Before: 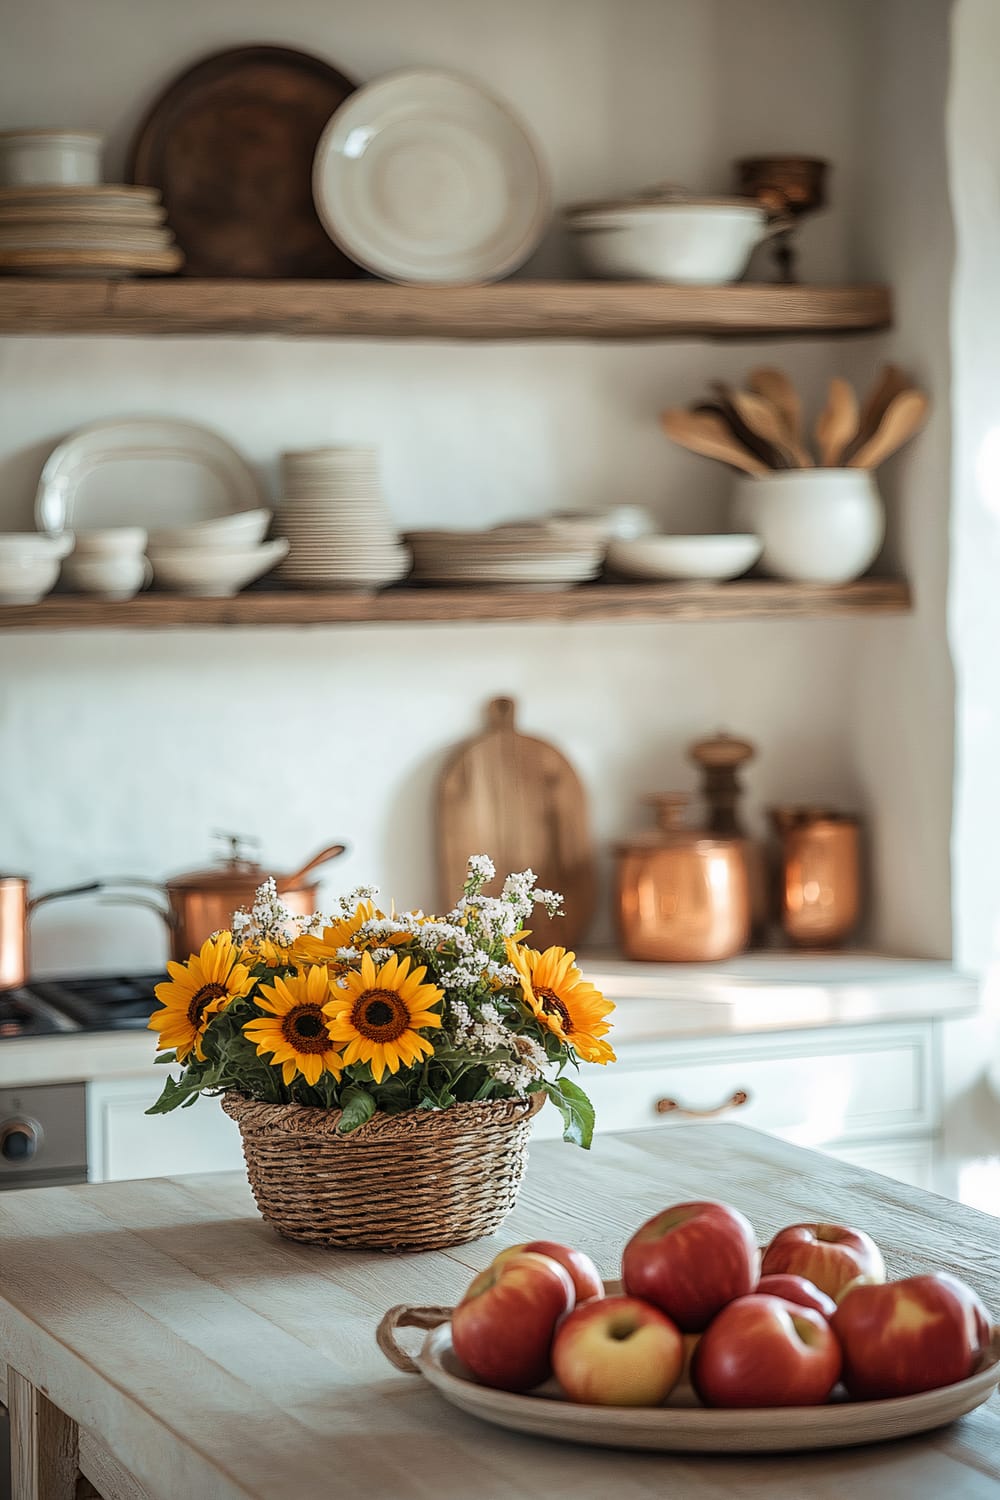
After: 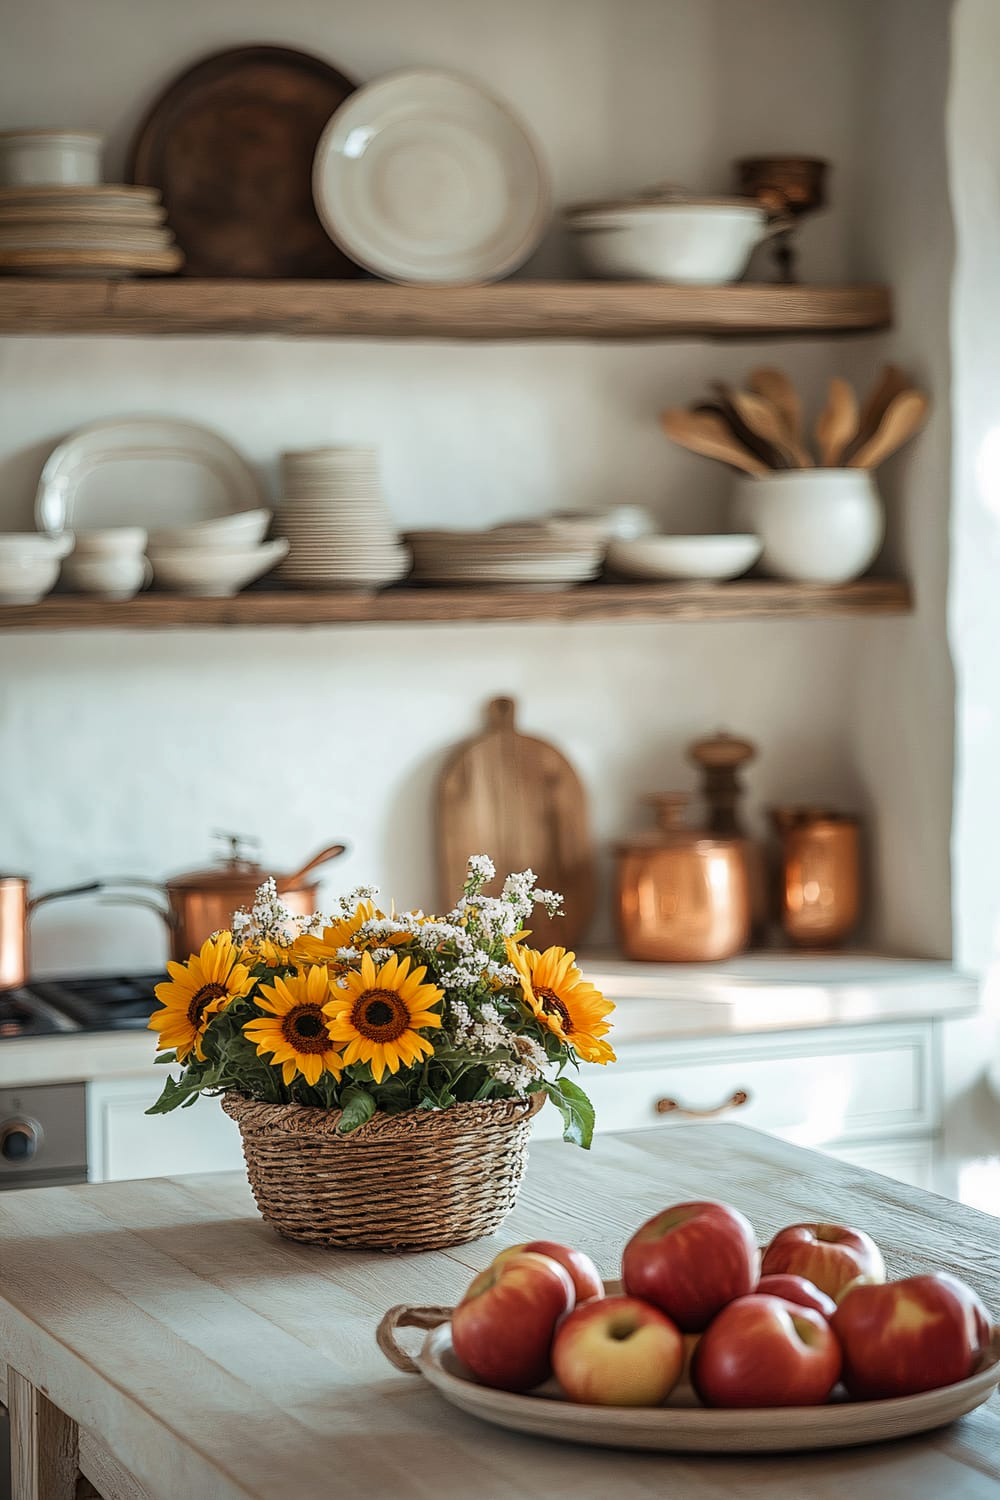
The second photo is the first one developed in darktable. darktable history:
shadows and highlights: radius 262.17, soften with gaussian
